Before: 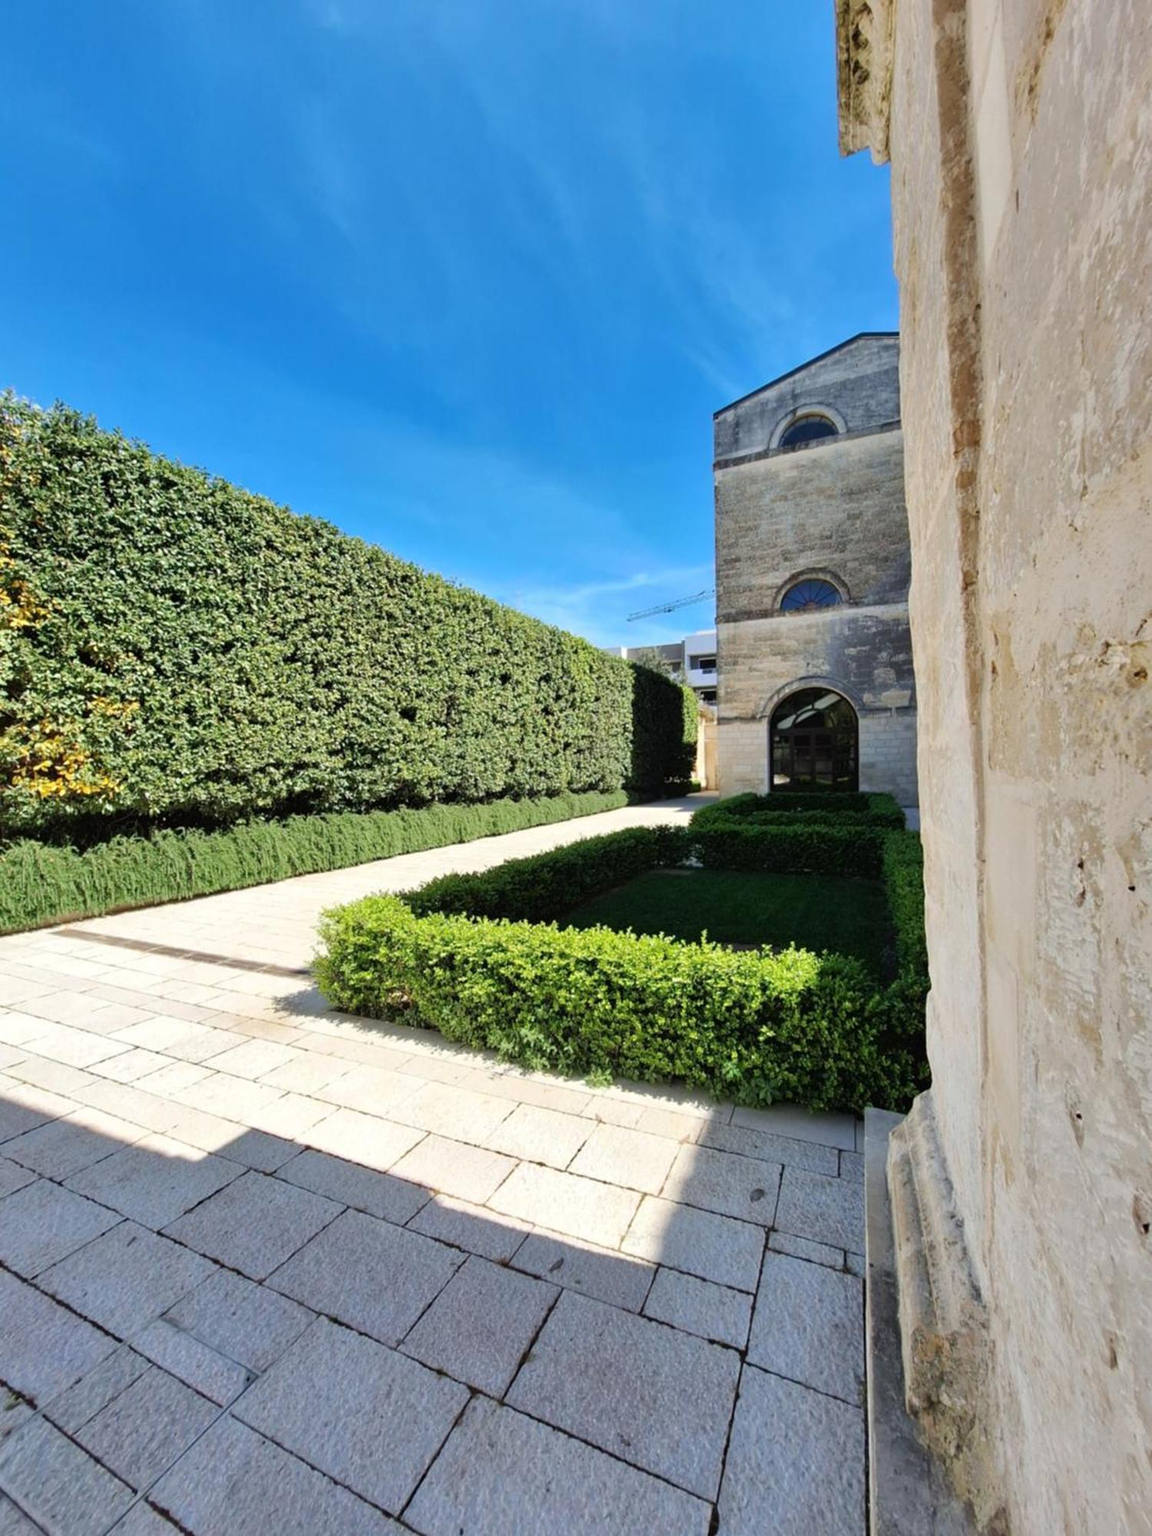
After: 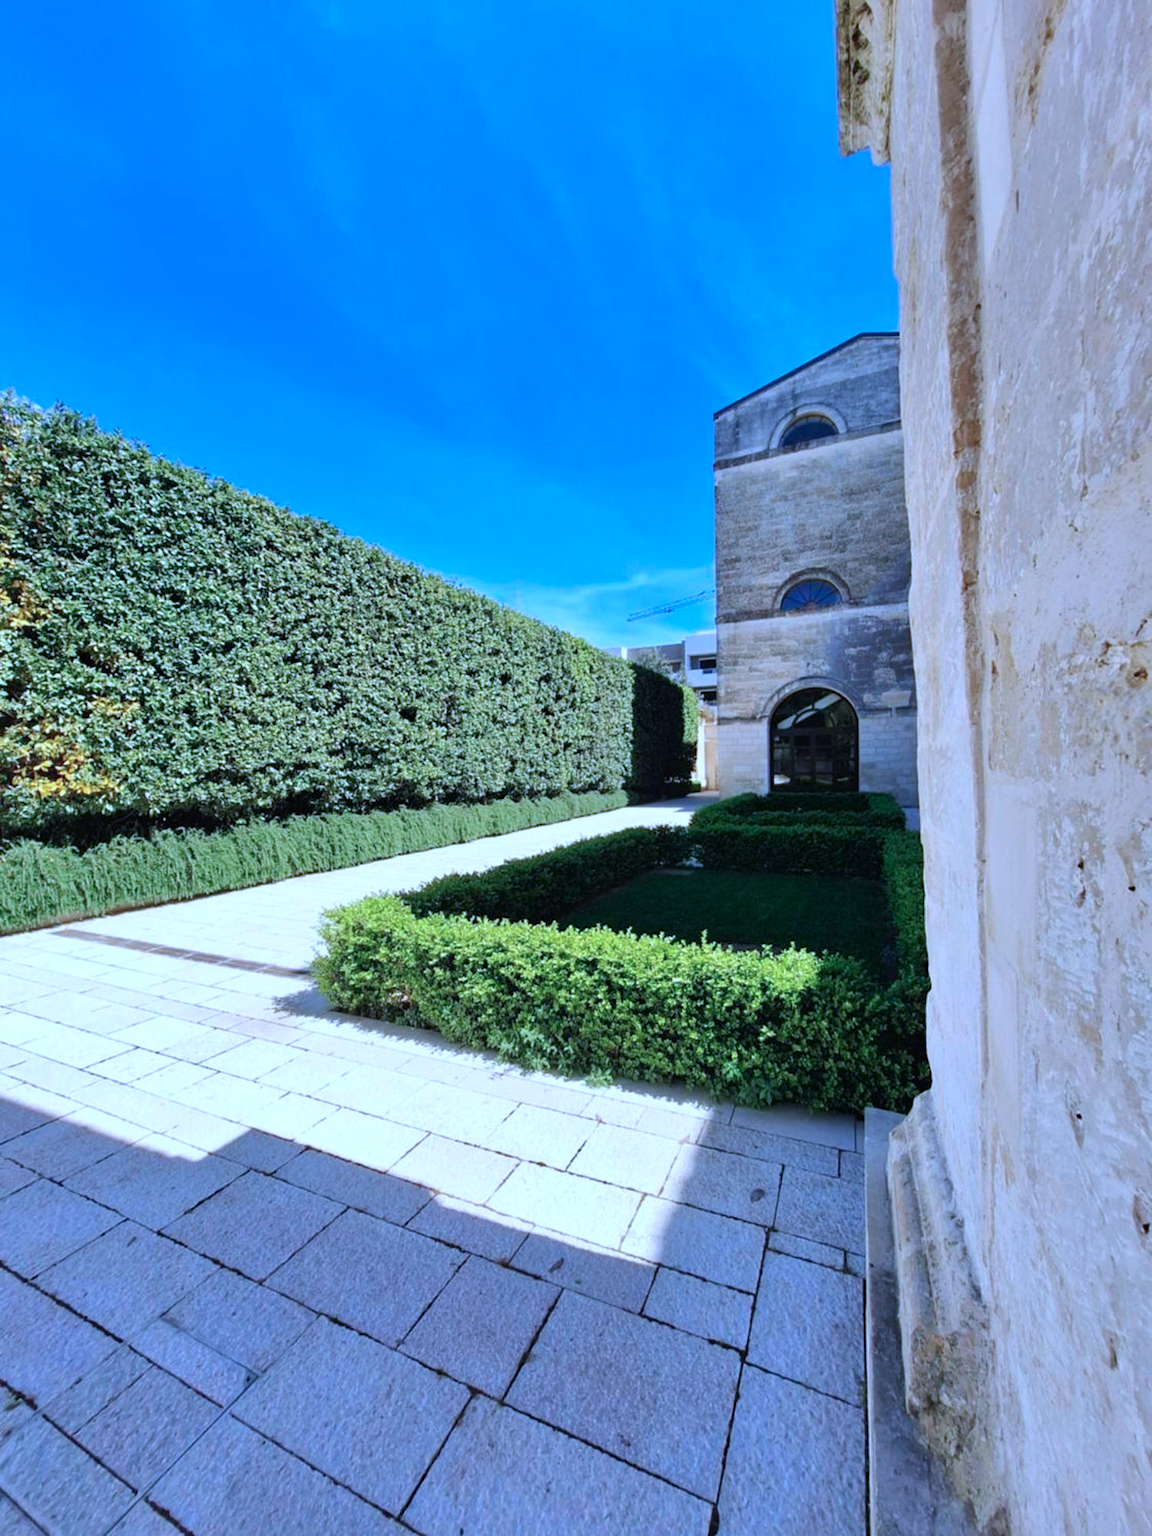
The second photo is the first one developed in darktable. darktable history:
color calibration: illuminant as shot in camera, adaptation linear Bradford (ICC v4), x 0.405, y 0.405, temperature 3570.95 K
